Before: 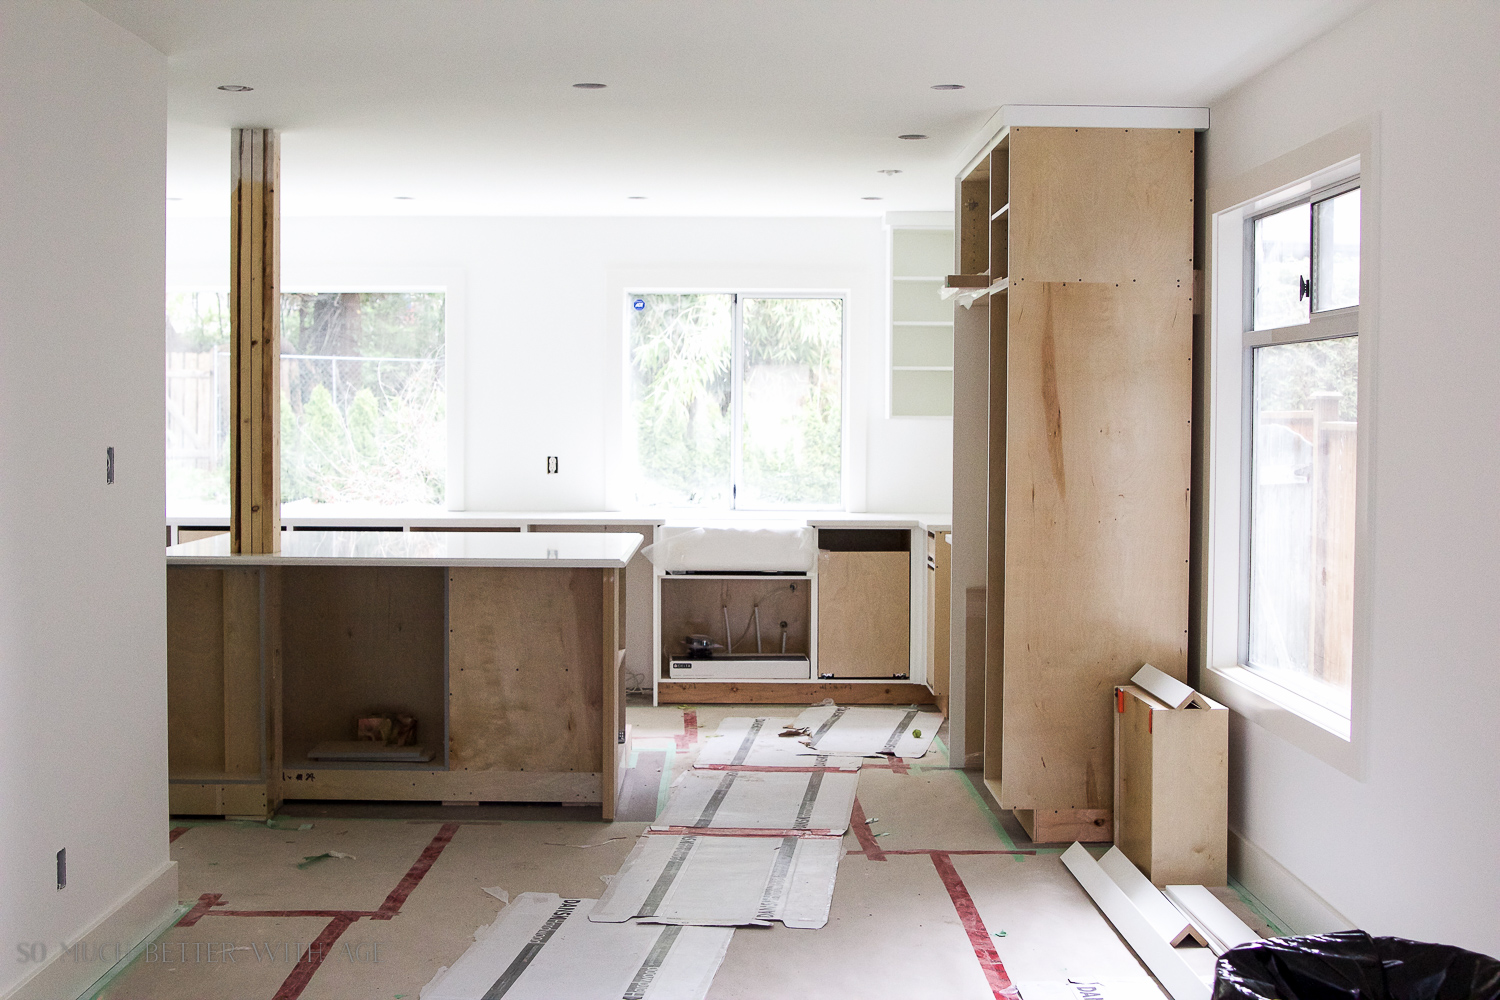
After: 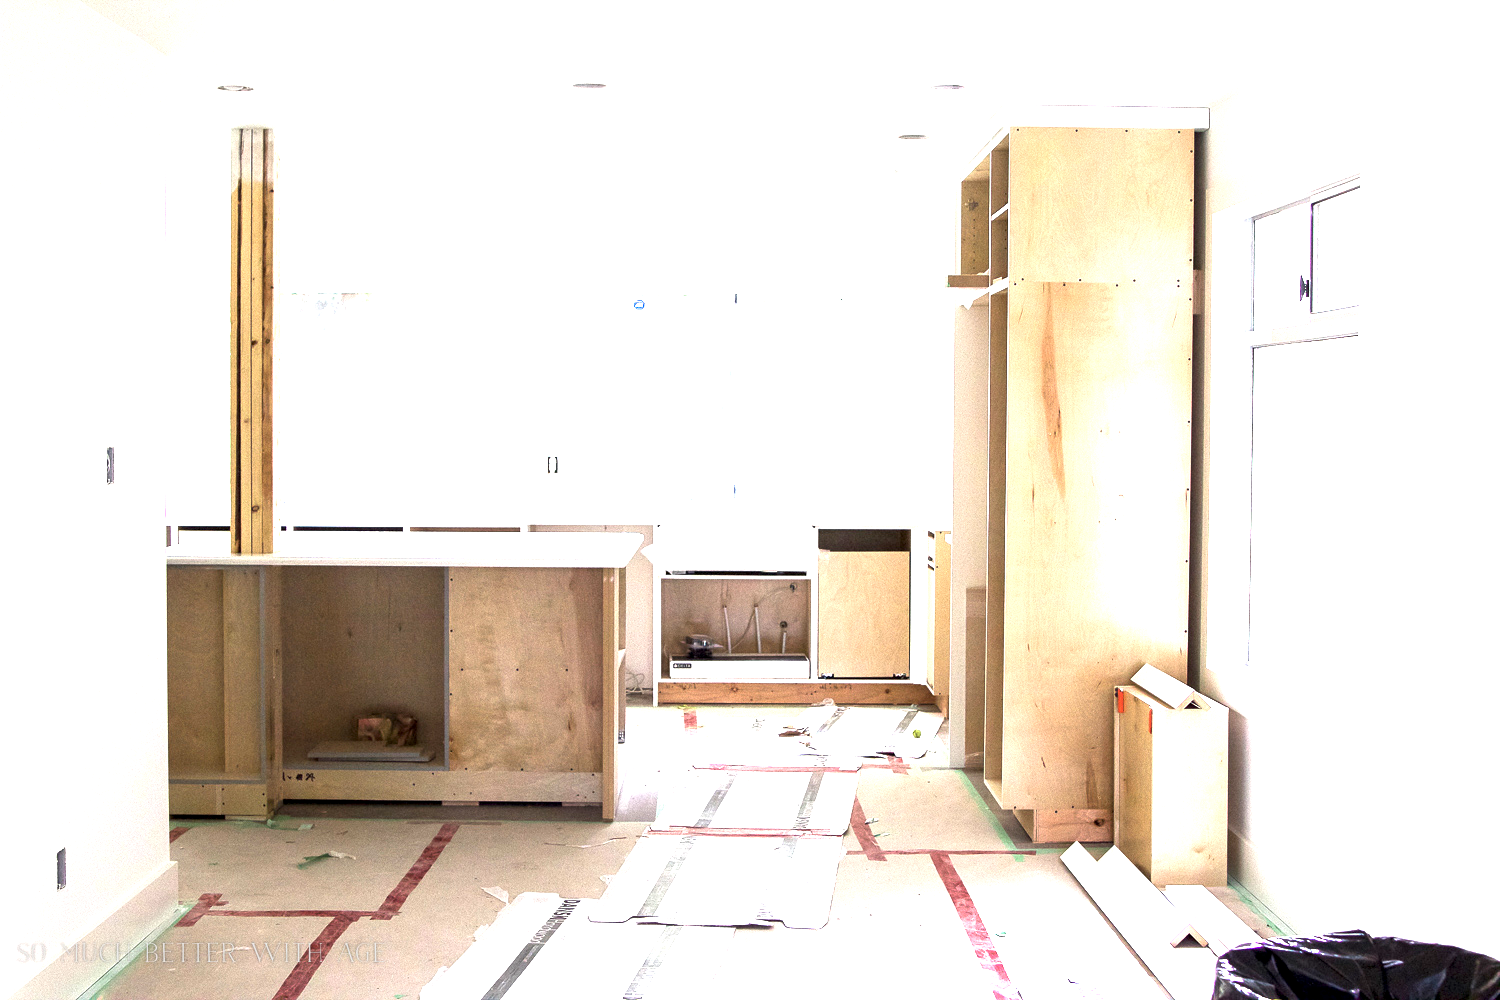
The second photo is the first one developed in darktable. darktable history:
color balance rgb: global vibrance 10%
exposure: black level correction 0.001, exposure 1.646 EV, compensate exposure bias true, compensate highlight preservation false
